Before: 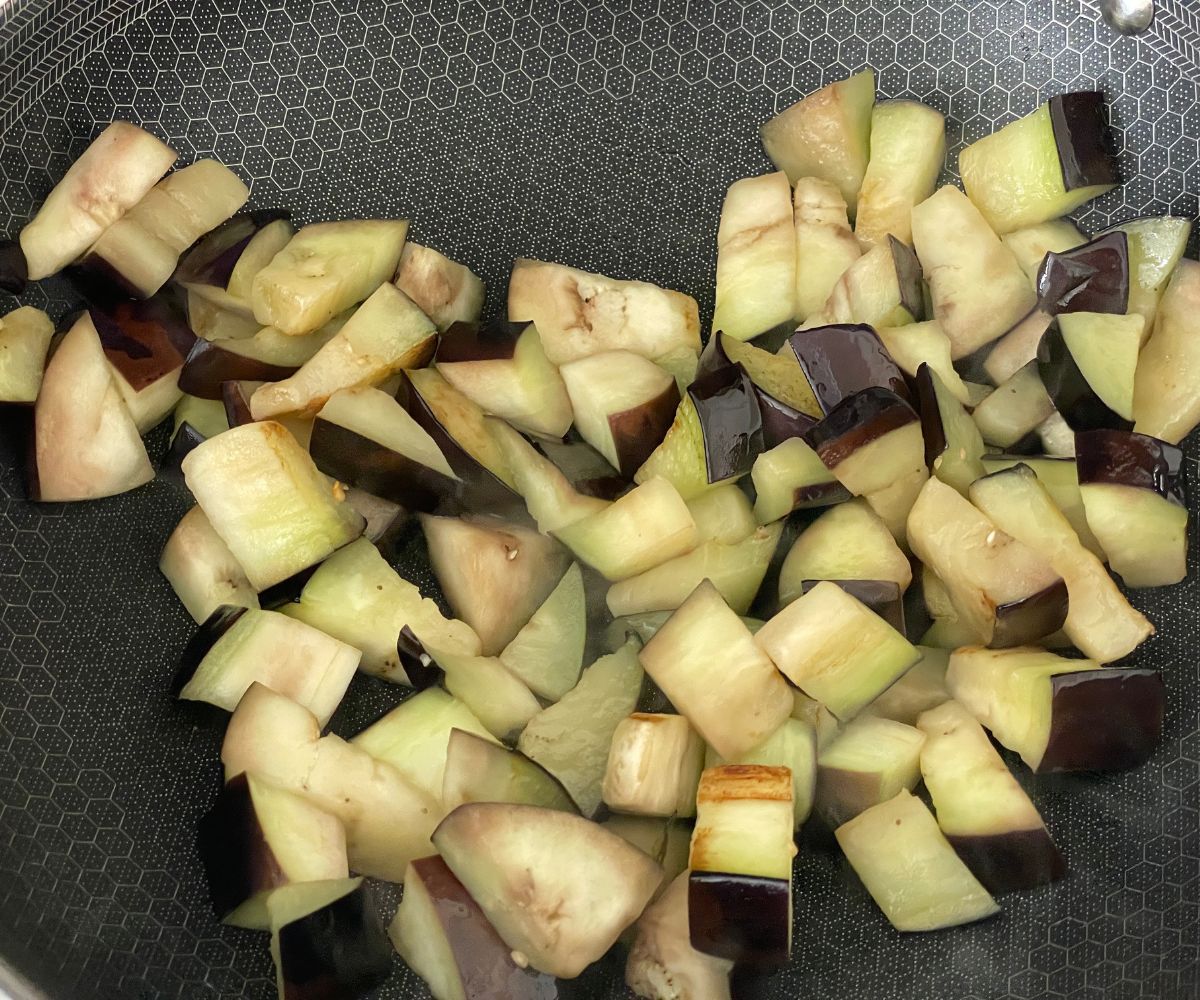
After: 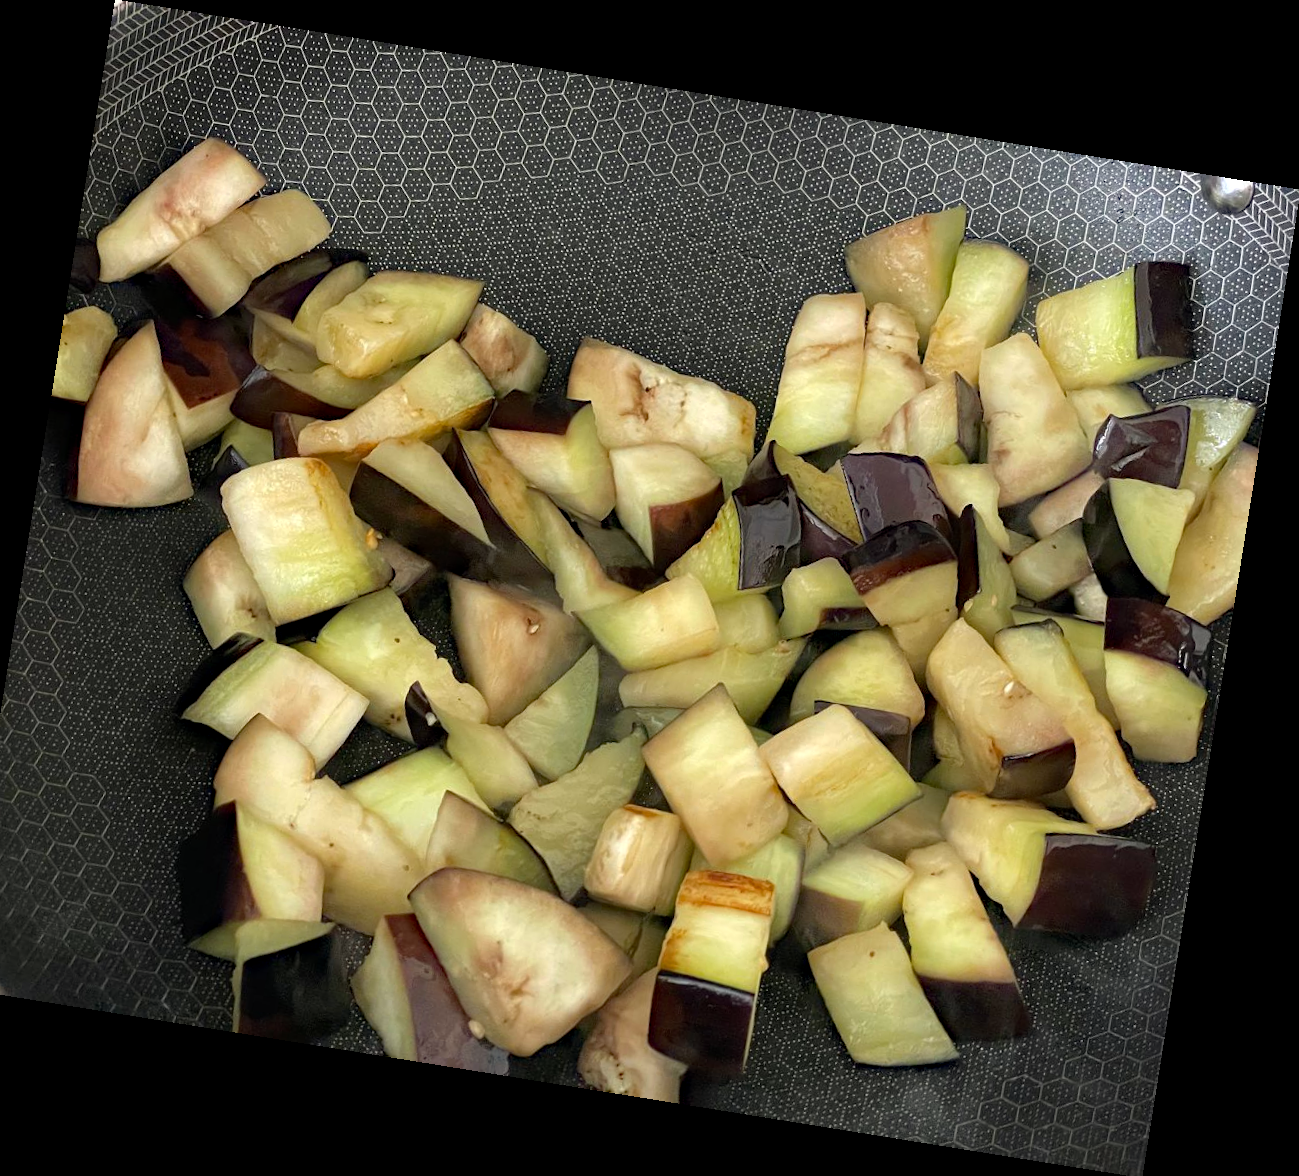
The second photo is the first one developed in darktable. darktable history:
crop and rotate: left 3.238%
haze removal: strength 0.29, distance 0.25, compatibility mode true, adaptive false
rotate and perspective: rotation 9.12°, automatic cropping off
